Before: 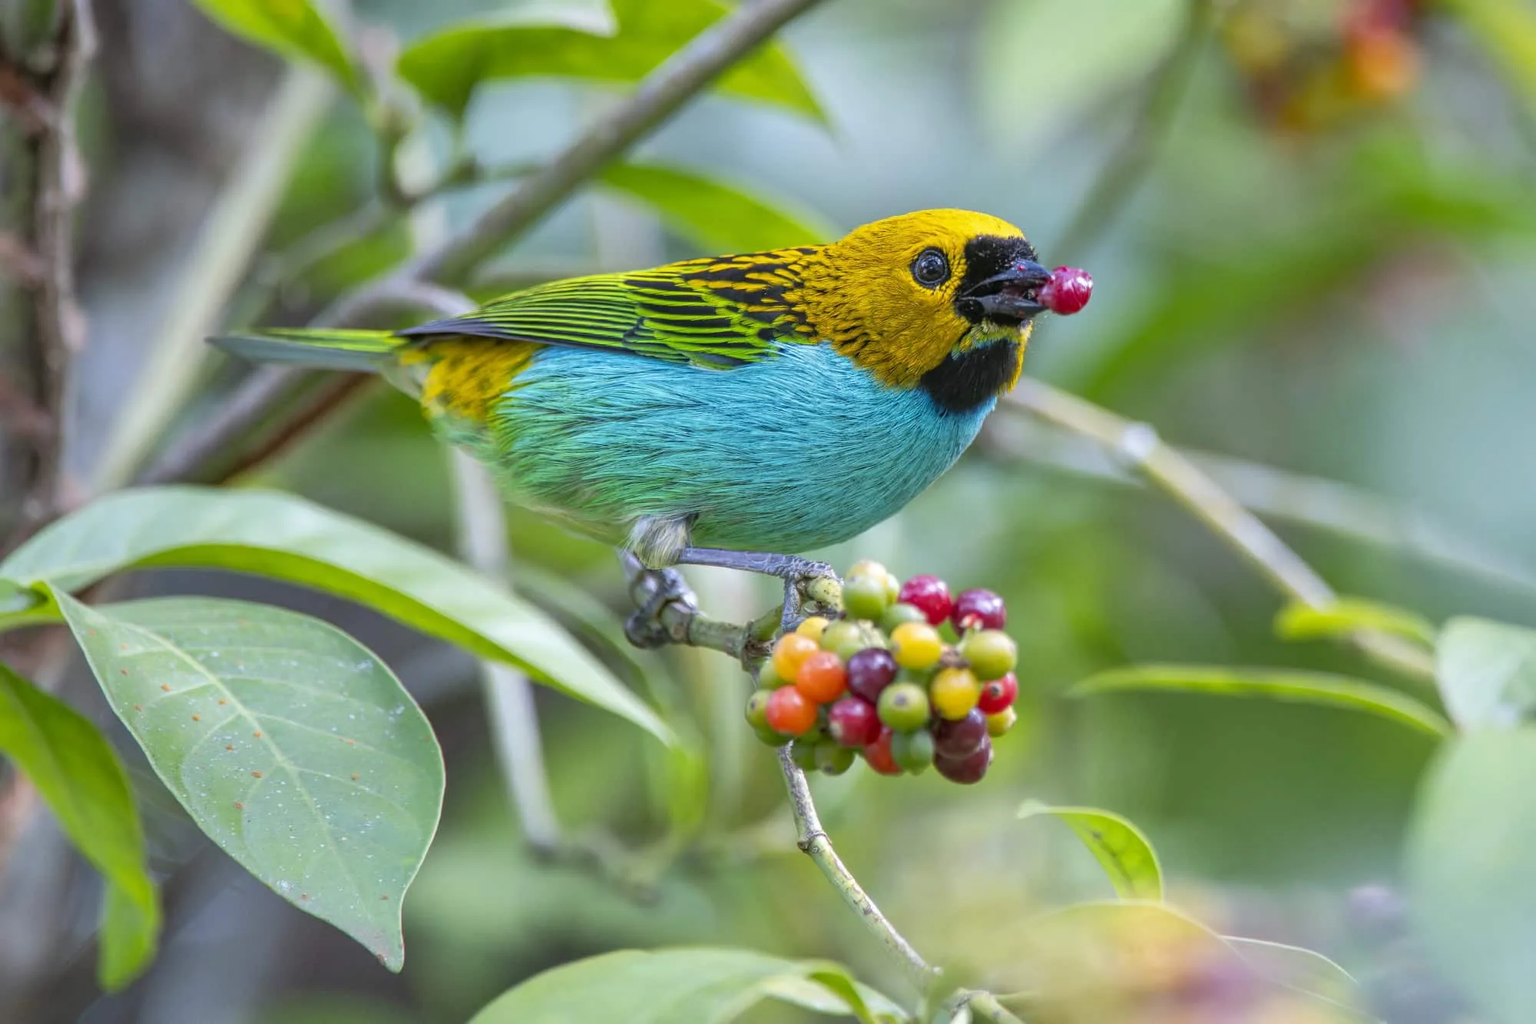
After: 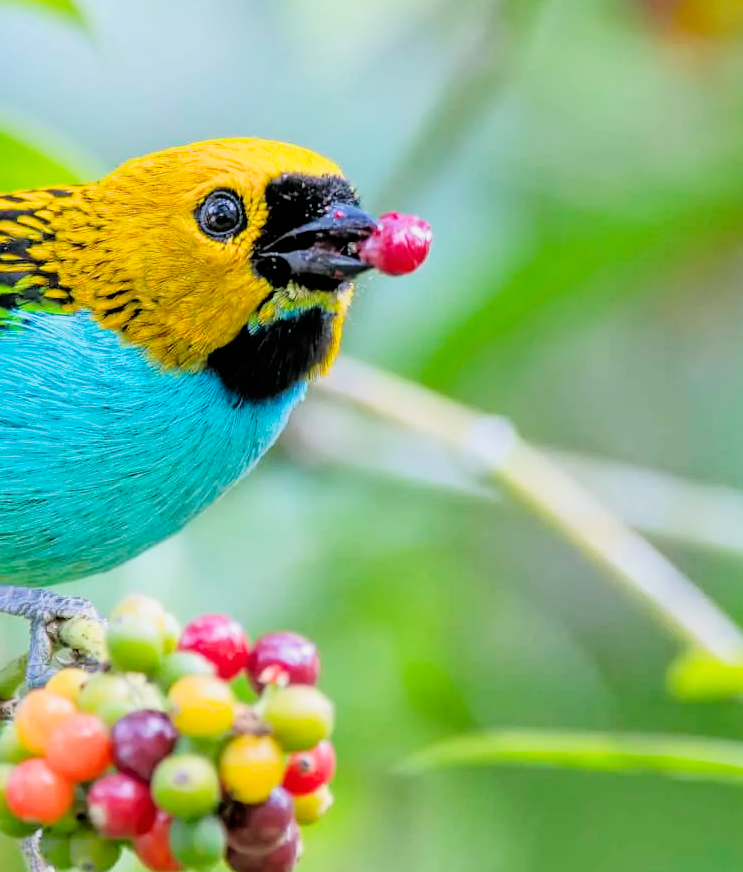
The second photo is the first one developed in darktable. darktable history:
filmic rgb: black relative exposure -4.39 EV, white relative exposure 5.04 EV, hardness 2.19, latitude 40.4%, contrast 1.147, highlights saturation mix 10.93%, shadows ↔ highlights balance 1.04%
exposure: black level correction 0, exposure 1 EV, compensate exposure bias true, compensate highlight preservation false
crop and rotate: left 49.562%, top 10.094%, right 13.249%, bottom 24.47%
